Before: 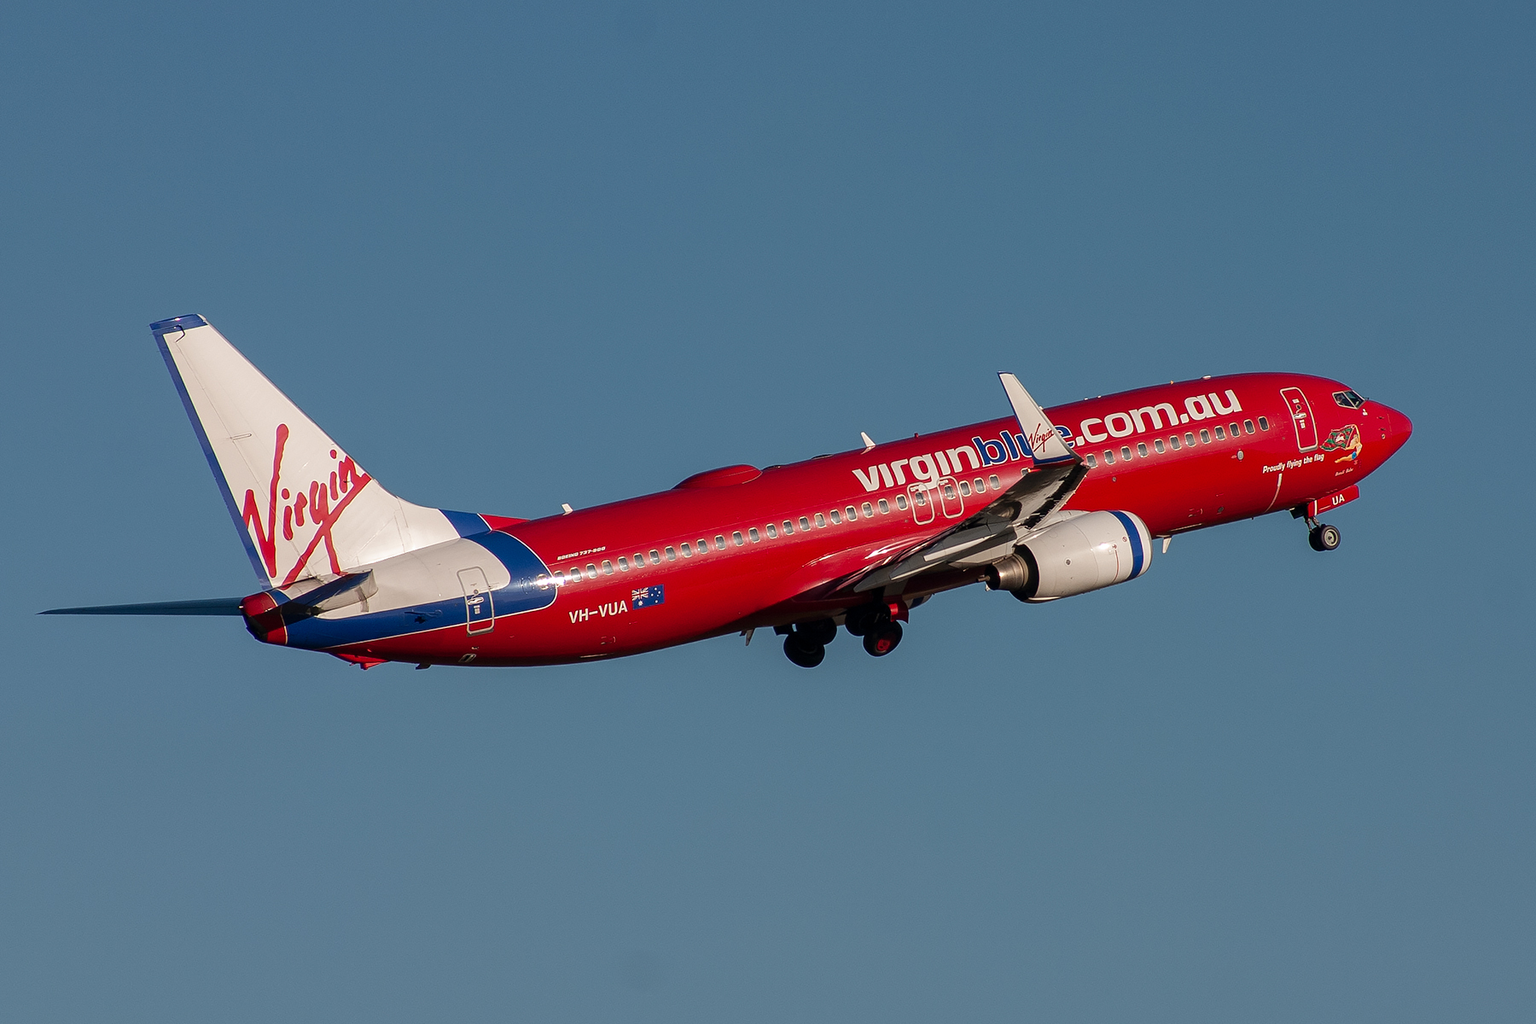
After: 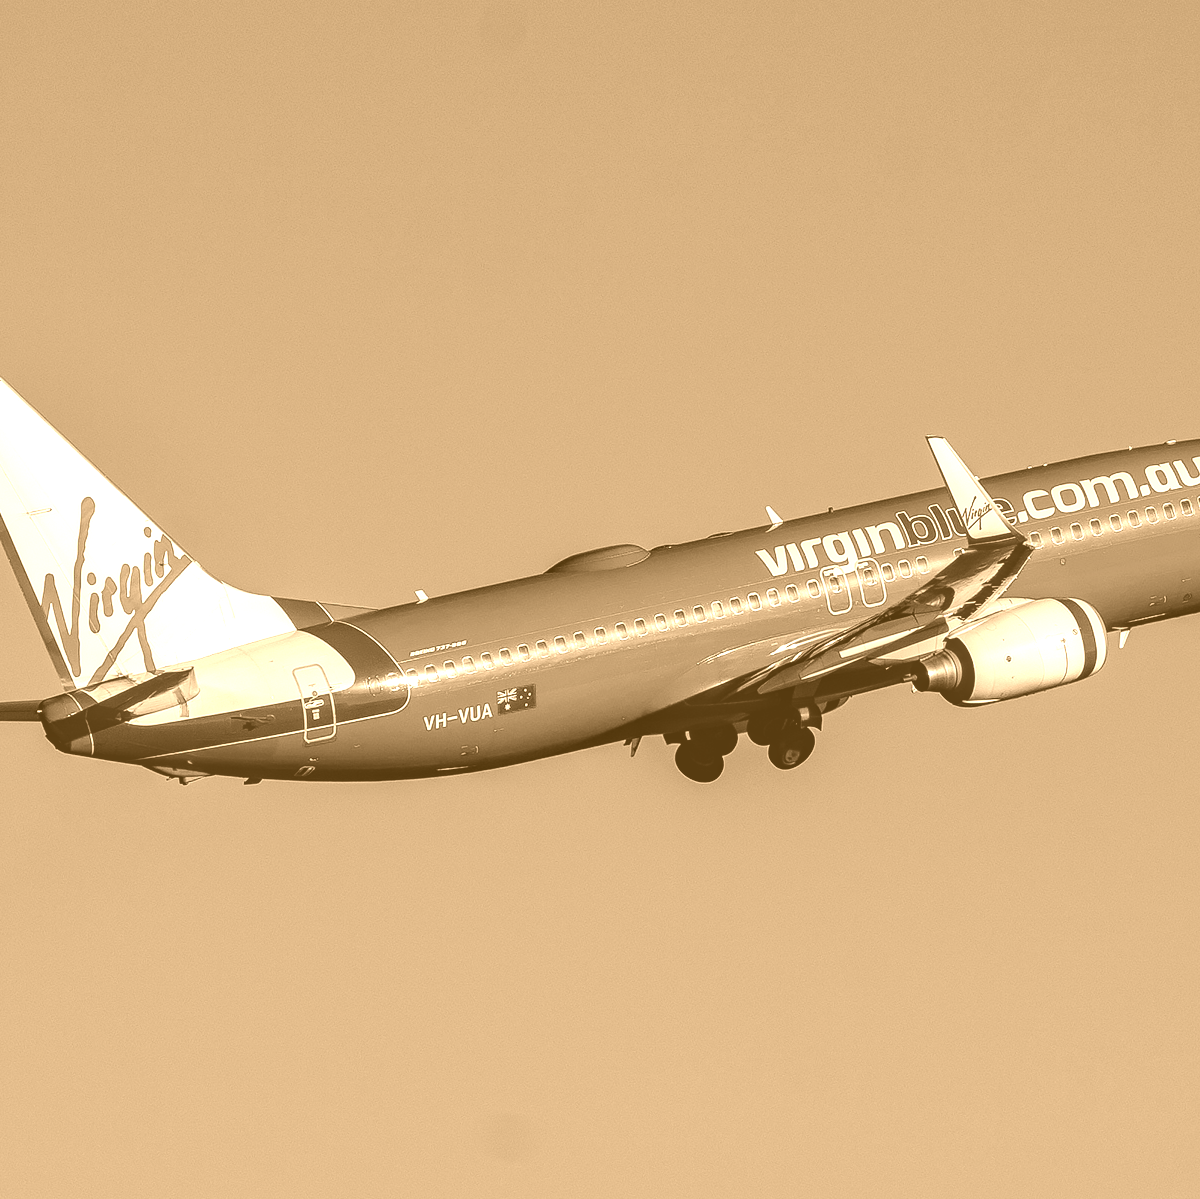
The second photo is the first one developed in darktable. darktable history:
crop and rotate: left 13.537%, right 19.796%
tone curve: curves: ch0 [(0, 0.036) (0.119, 0.115) (0.466, 0.498) (0.715, 0.767) (0.817, 0.865) (1, 0.998)]; ch1 [(0, 0) (0.377, 0.424) (0.442, 0.491) (0.487, 0.502) (0.514, 0.512) (0.536, 0.577) (0.66, 0.724) (1, 1)]; ch2 [(0, 0) (0.38, 0.405) (0.463, 0.443) (0.492, 0.486) (0.526, 0.541) (0.578, 0.598) (1, 1)], color space Lab, independent channels, preserve colors none
local contrast: detail 130%
haze removal: compatibility mode true, adaptive false
shadows and highlights: radius 108.52, shadows 44.07, highlights -67.8, low approximation 0.01, soften with gaussian
exposure: compensate highlight preservation false
colorize: hue 28.8°, source mix 100%
